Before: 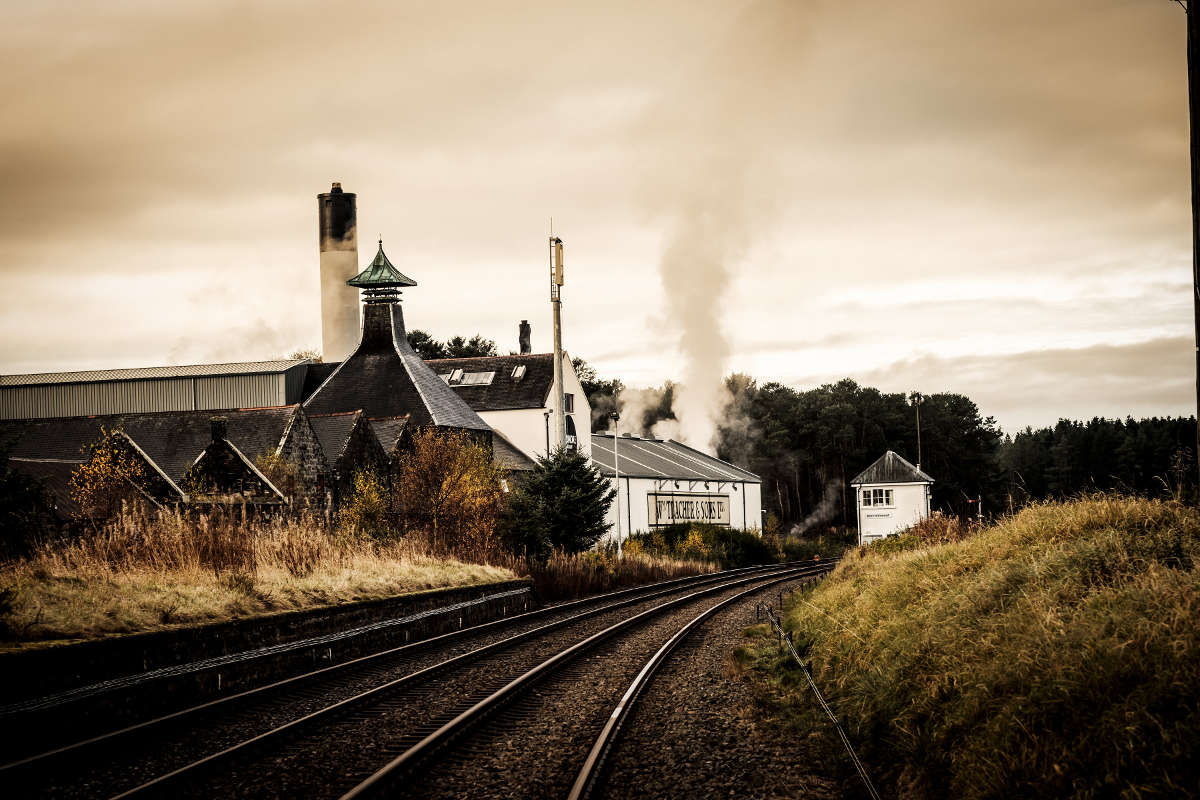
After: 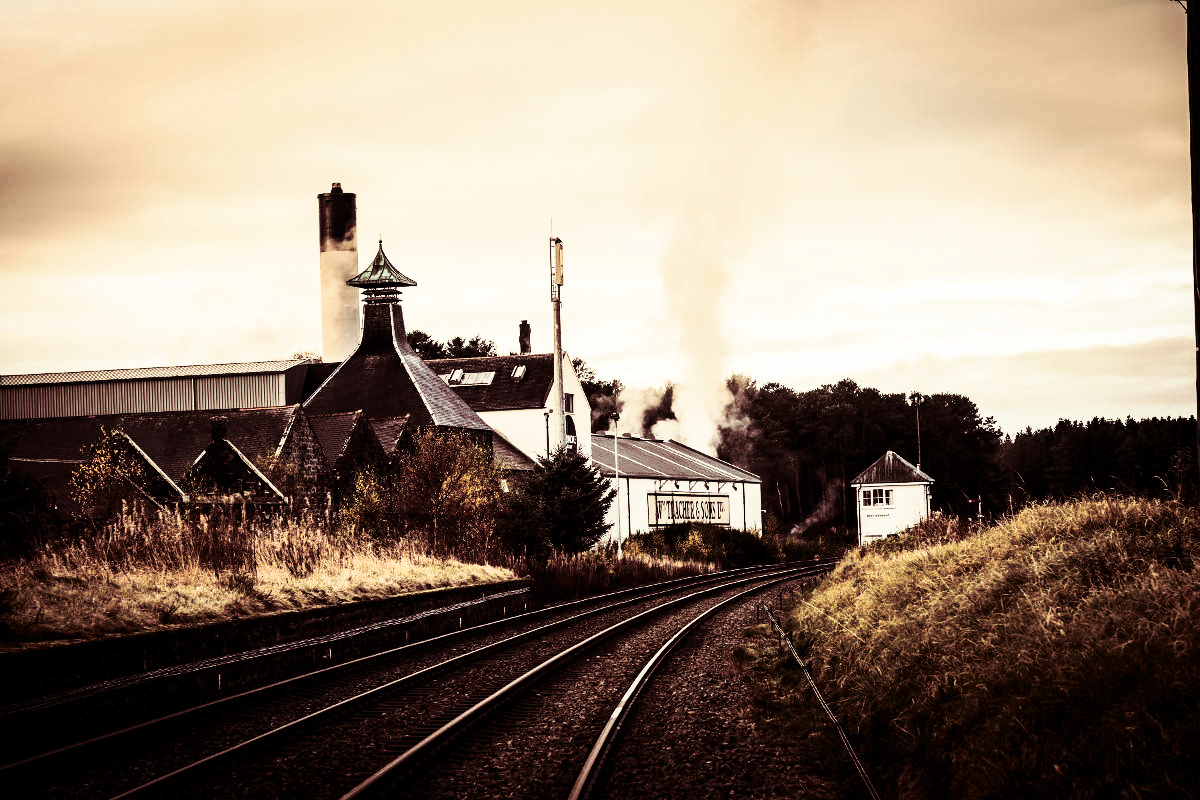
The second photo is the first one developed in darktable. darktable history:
white balance: emerald 1
contrast brightness saturation: contrast 0.39, brightness 0.1
split-toning: shadows › hue 360°
